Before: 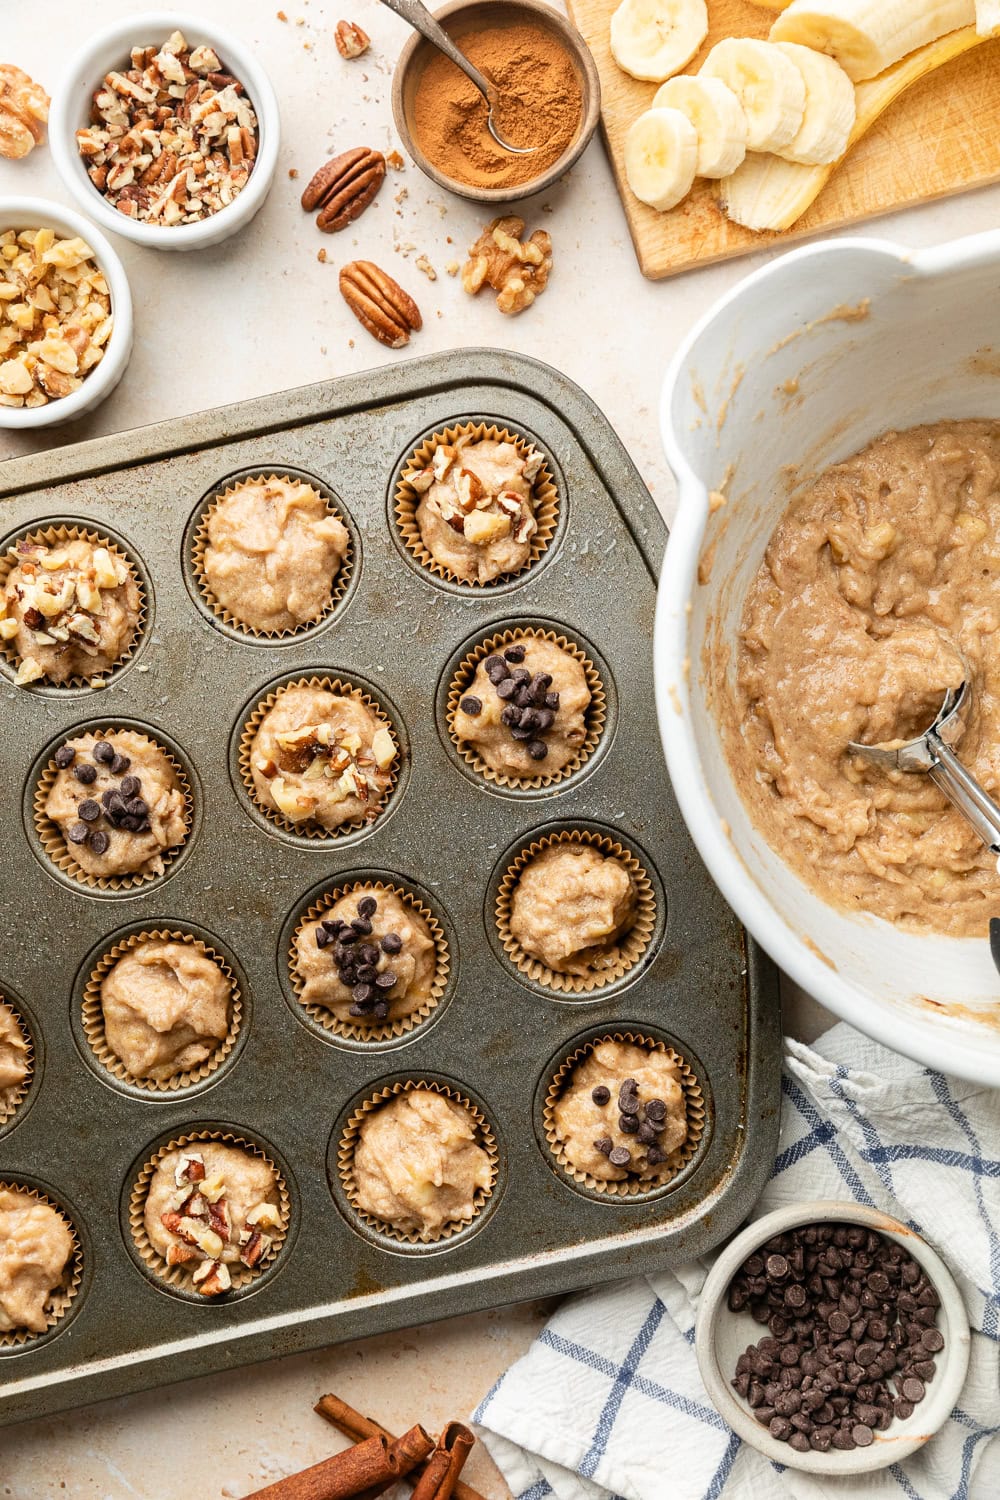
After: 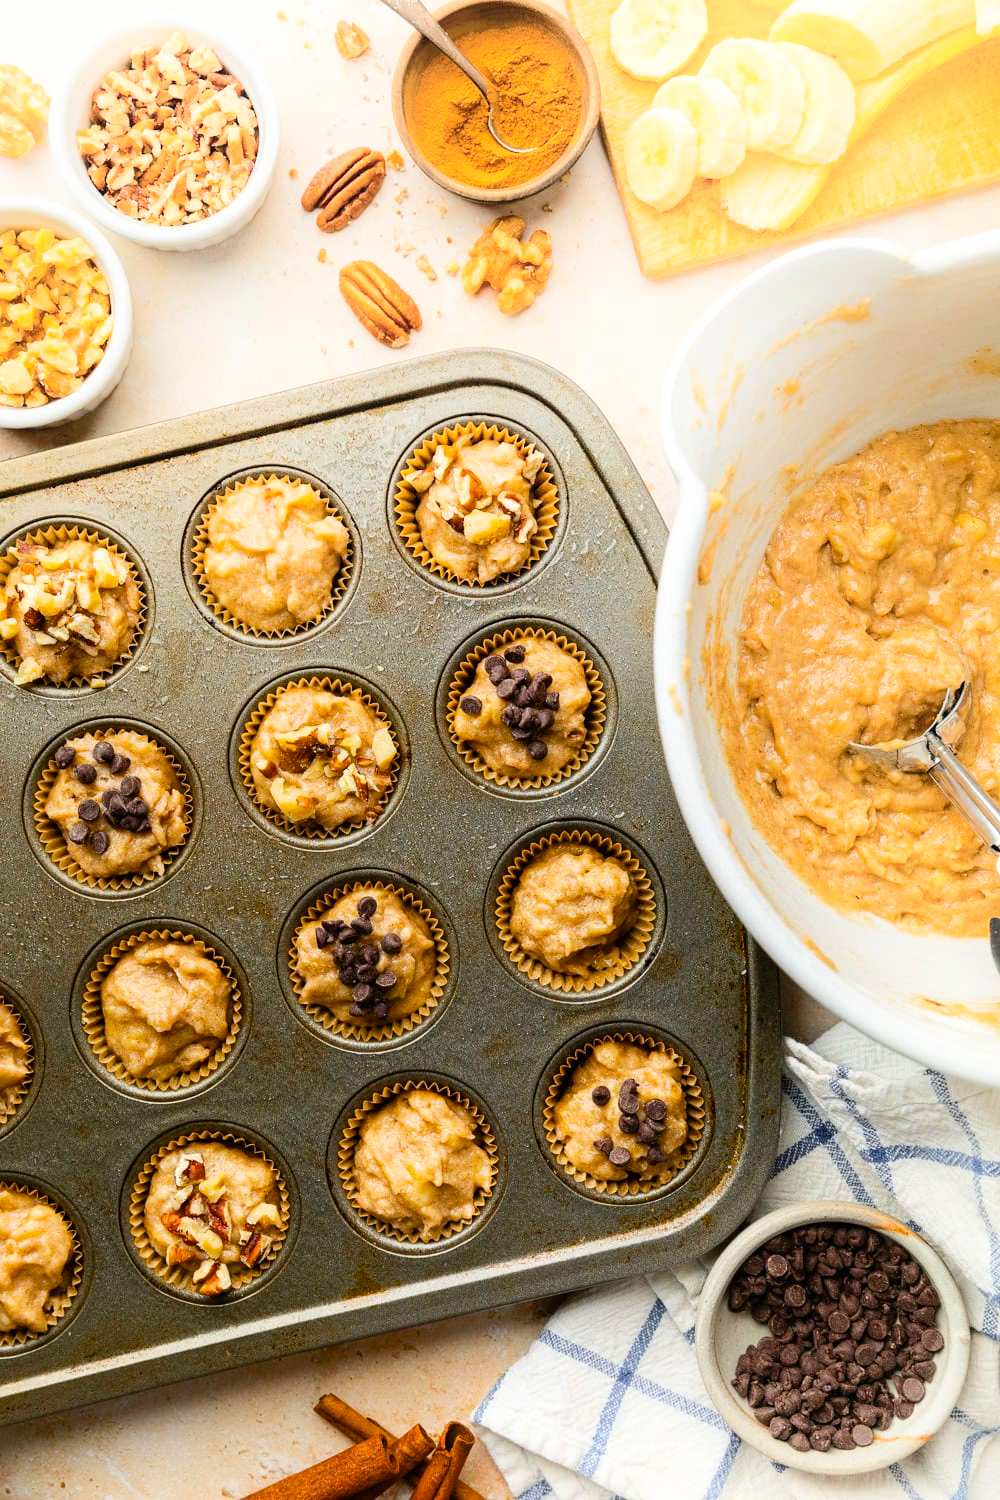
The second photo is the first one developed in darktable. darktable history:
color balance rgb: linear chroma grading › global chroma 15%, perceptual saturation grading › global saturation 30%
shadows and highlights: shadows -54.3, highlights 86.09, soften with gaussian
